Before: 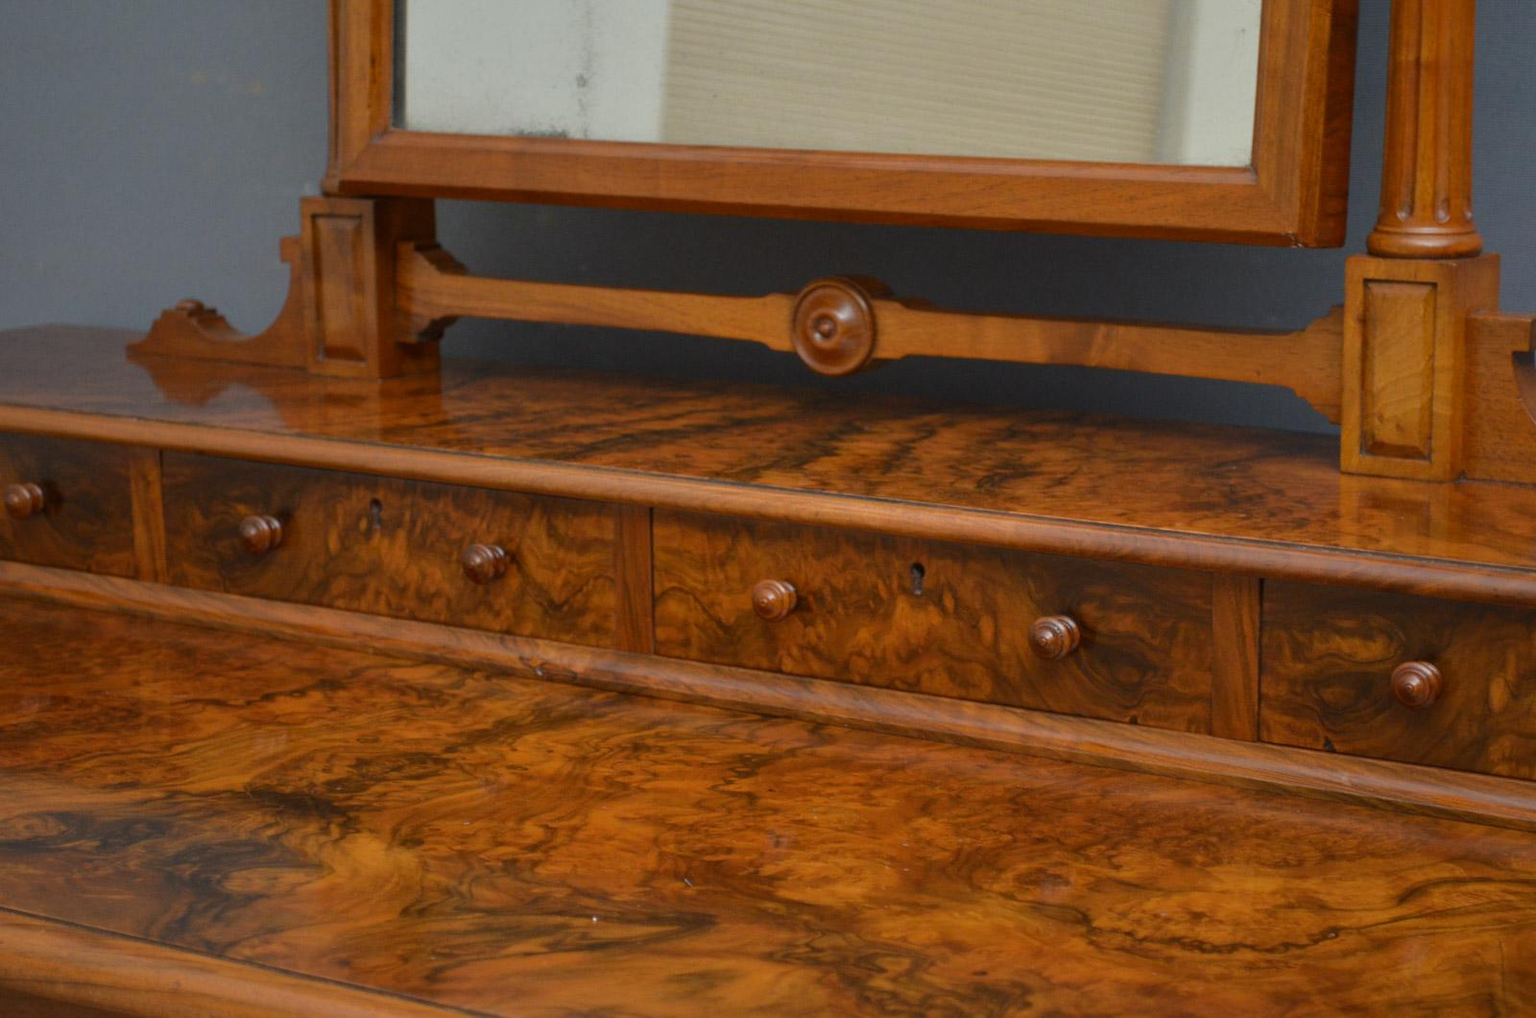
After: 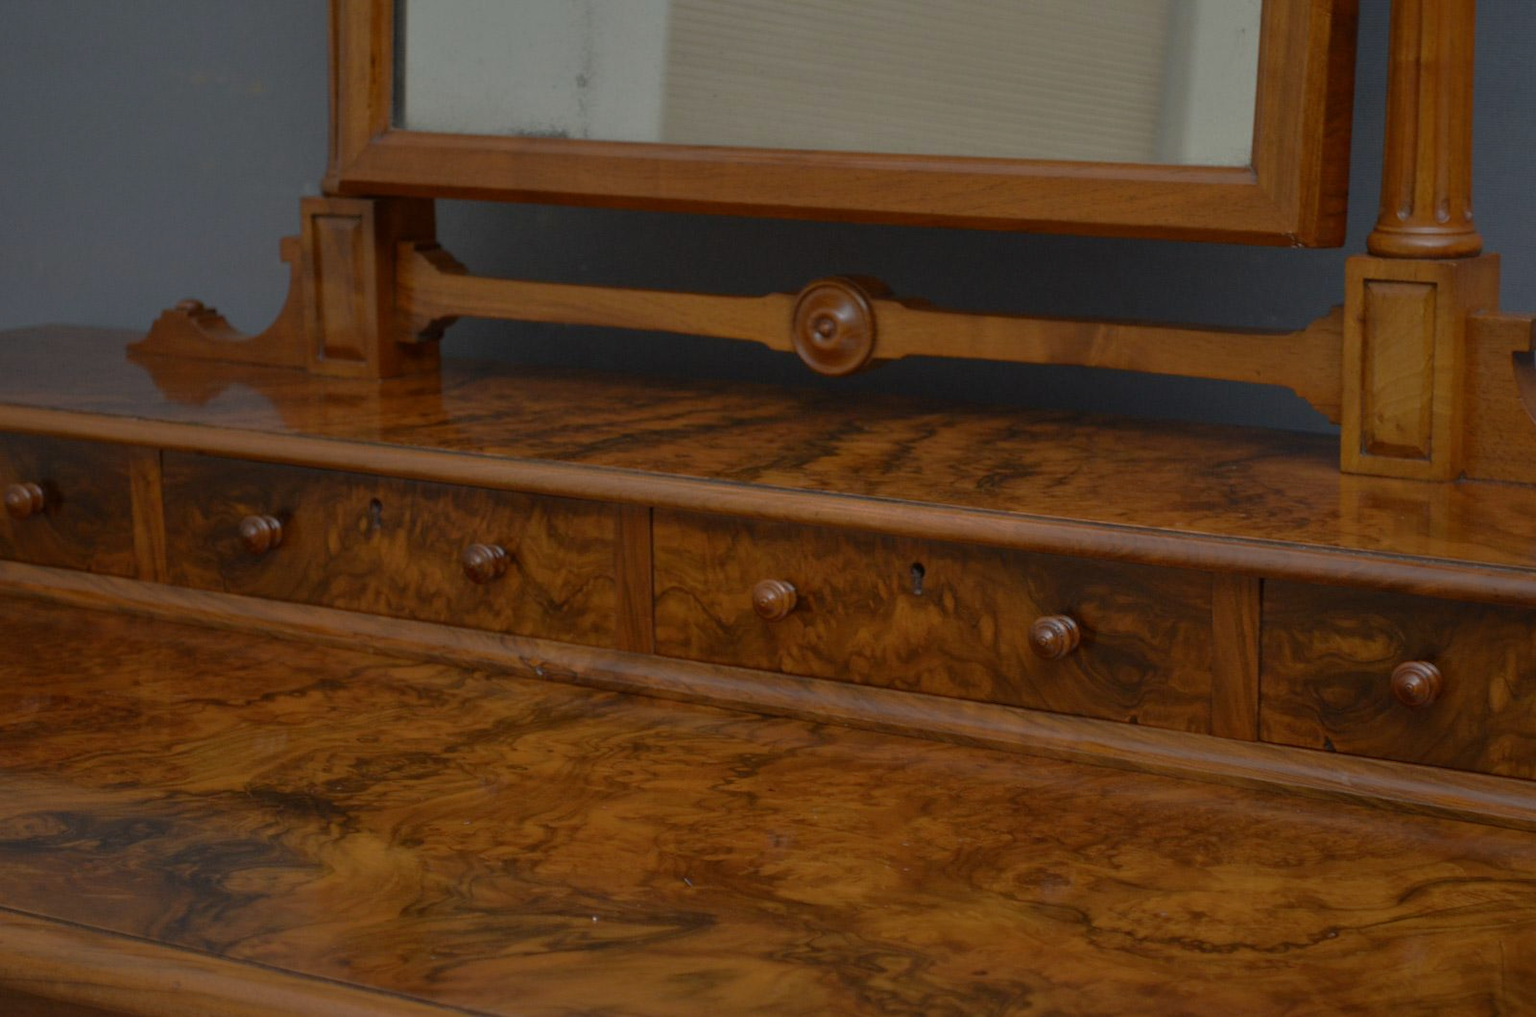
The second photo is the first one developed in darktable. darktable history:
base curve: curves: ch0 [(0, 0) (0.826, 0.587) (1, 1)], preserve colors none
